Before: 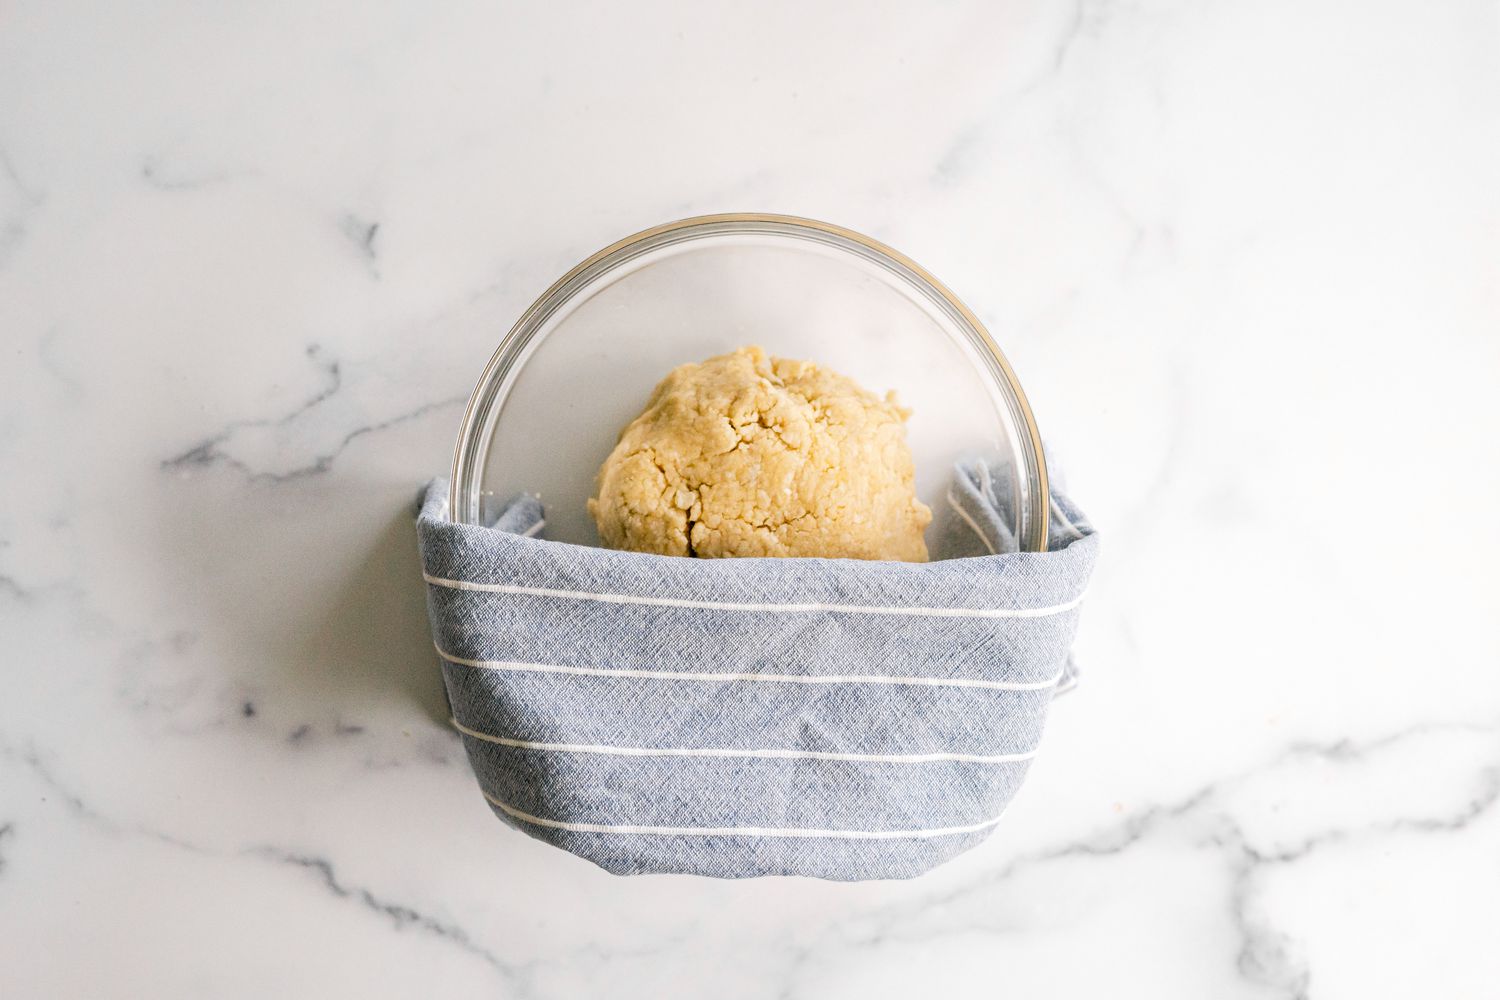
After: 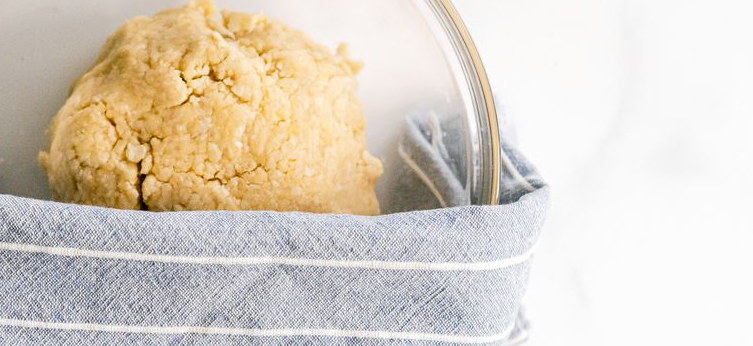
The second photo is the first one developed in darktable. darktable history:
tone equalizer: on, module defaults
crop: left 36.607%, top 34.735%, right 13.146%, bottom 30.611%
